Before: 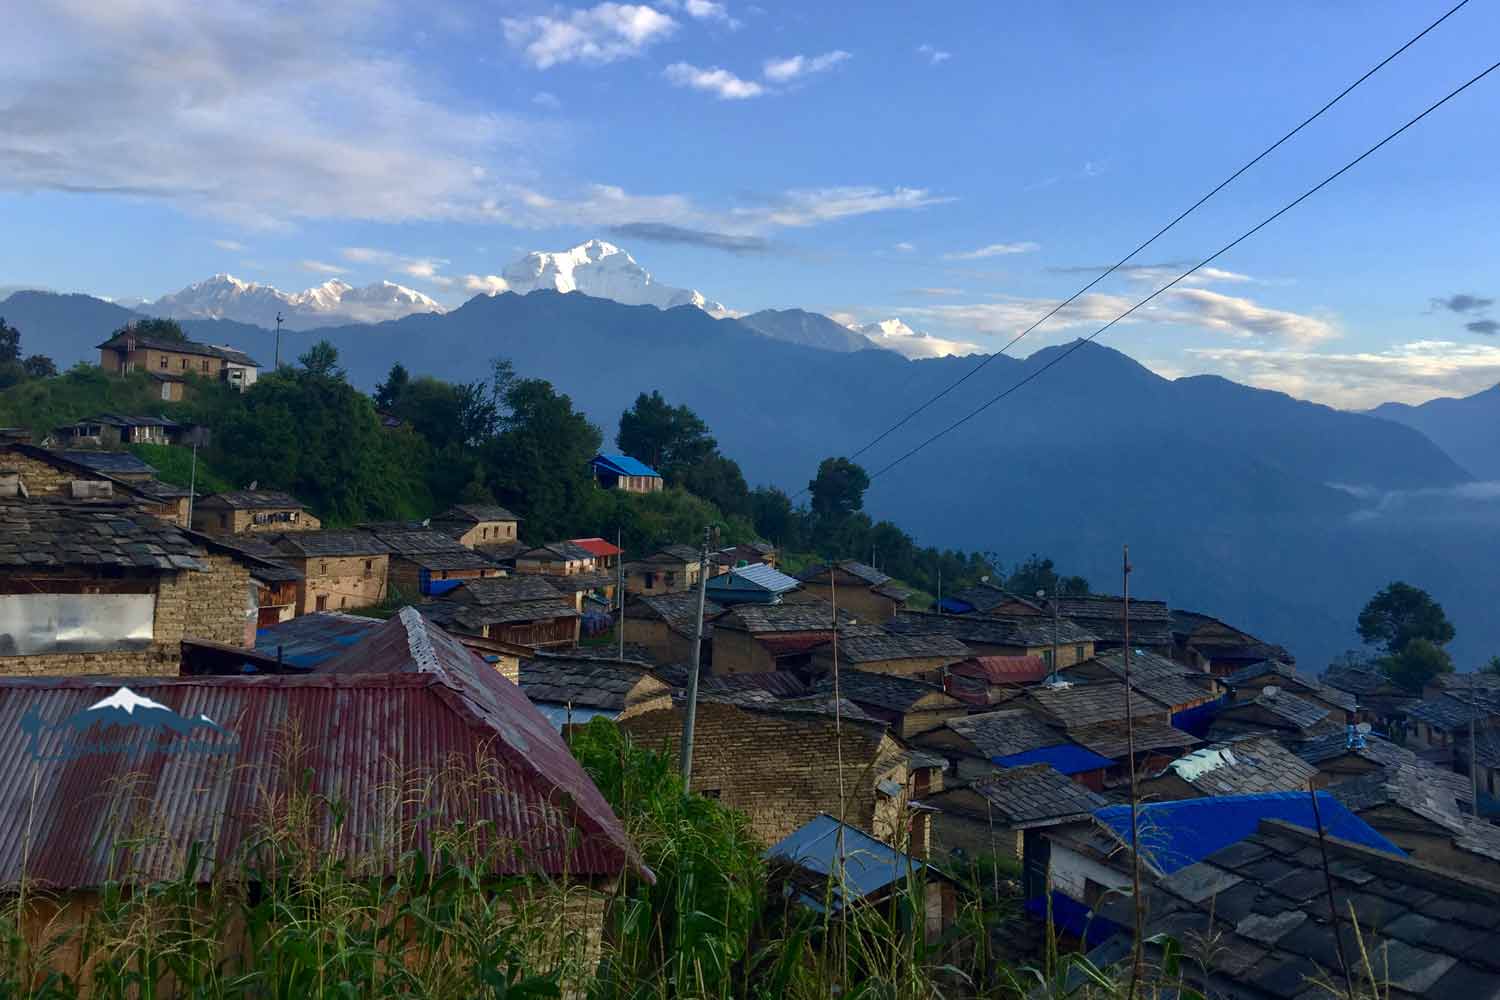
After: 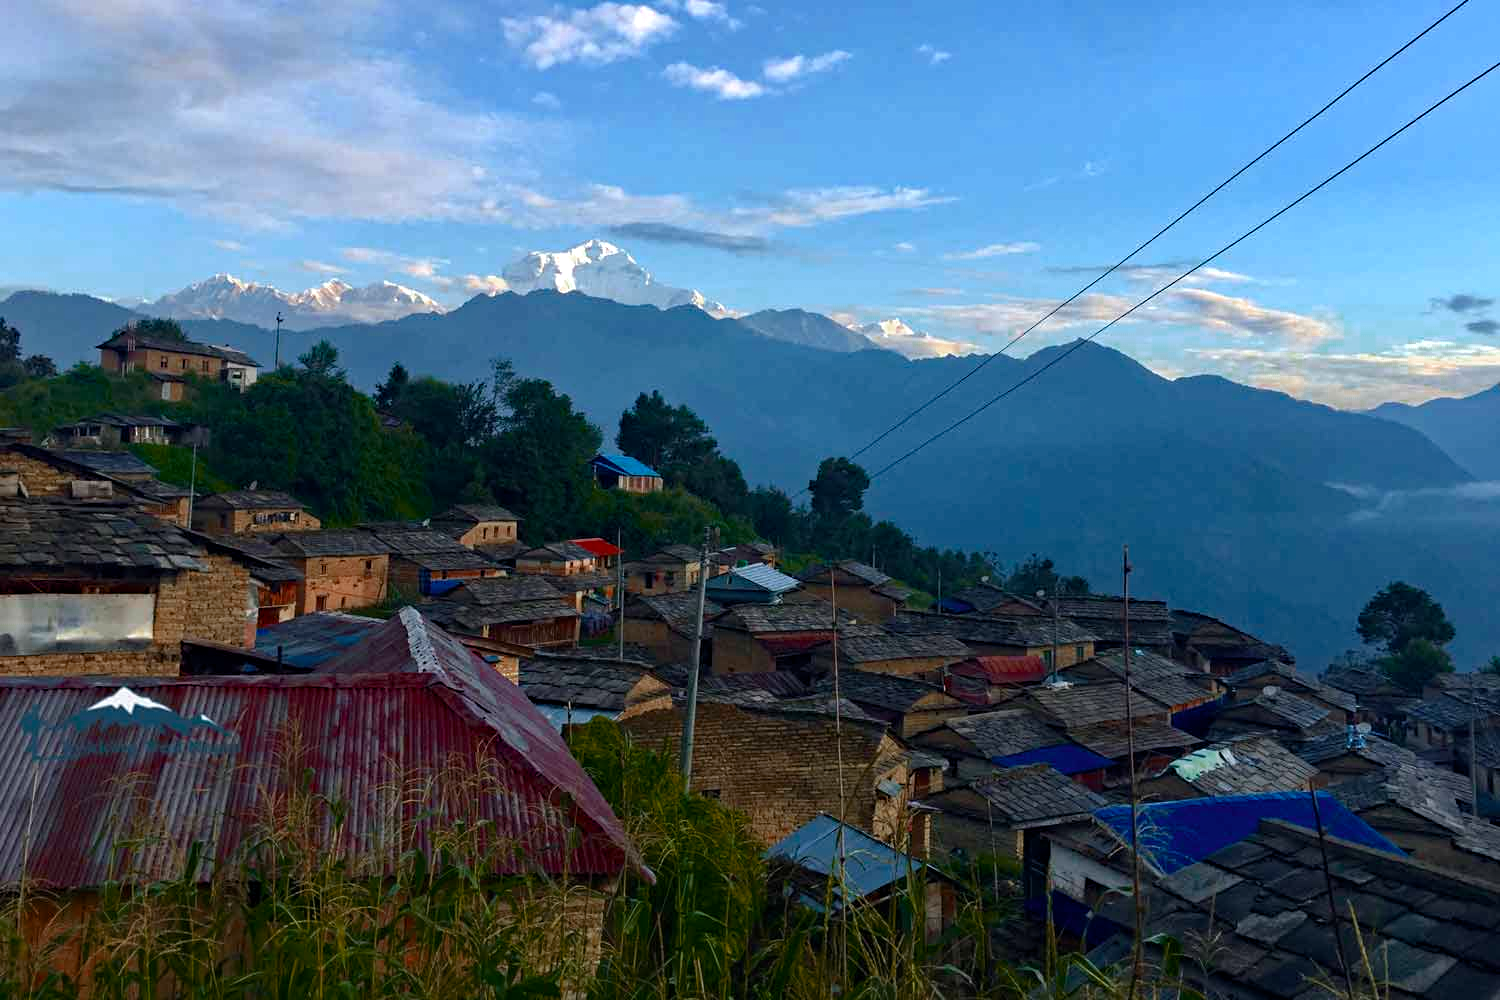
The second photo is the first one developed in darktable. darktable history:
color balance rgb: perceptual saturation grading › global saturation 30.895%, global vibrance 11.649%, contrast 5.042%
color zones: curves: ch0 [(0, 0.299) (0.25, 0.383) (0.456, 0.352) (0.736, 0.571)]; ch1 [(0, 0.63) (0.151, 0.568) (0.254, 0.416) (0.47, 0.558) (0.732, 0.37) (0.909, 0.492)]; ch2 [(0.004, 0.604) (0.158, 0.443) (0.257, 0.403) (0.761, 0.468)]
shadows and highlights: shadows 9.73, white point adjustment 1.07, highlights -38.41
haze removal: strength 0.286, distance 0.25, adaptive false
